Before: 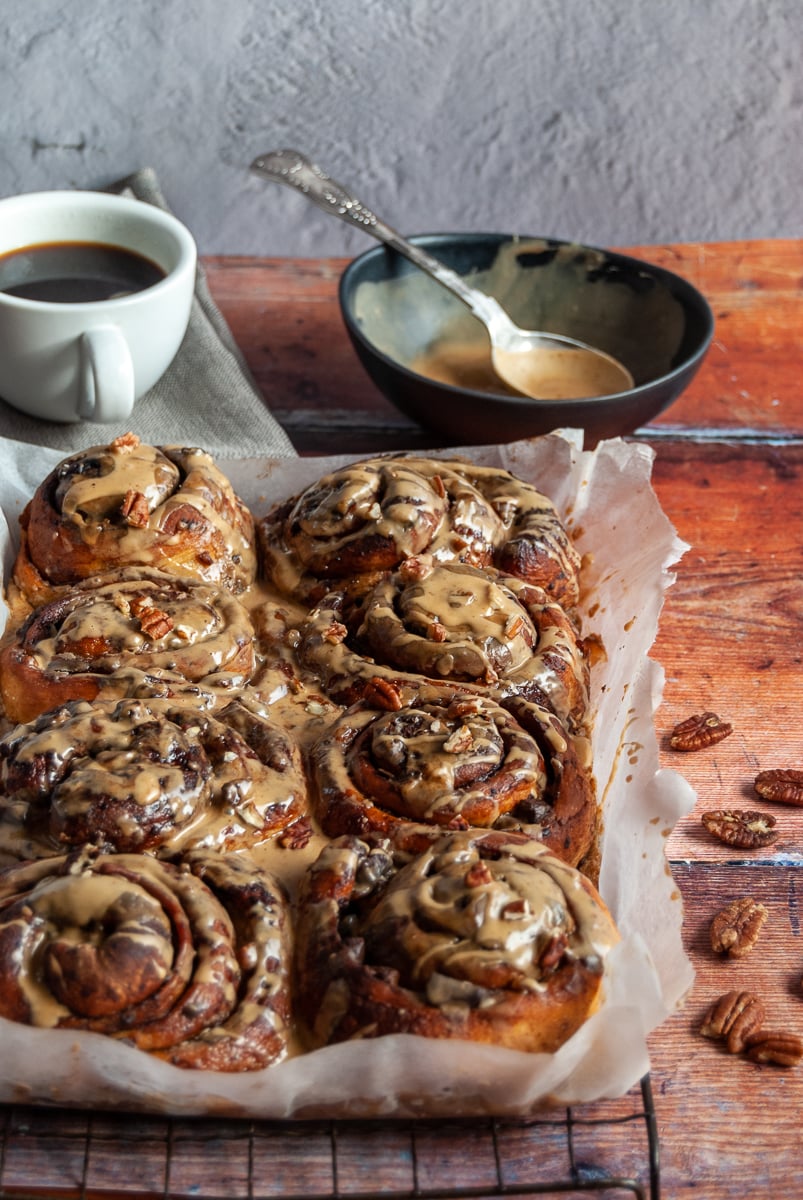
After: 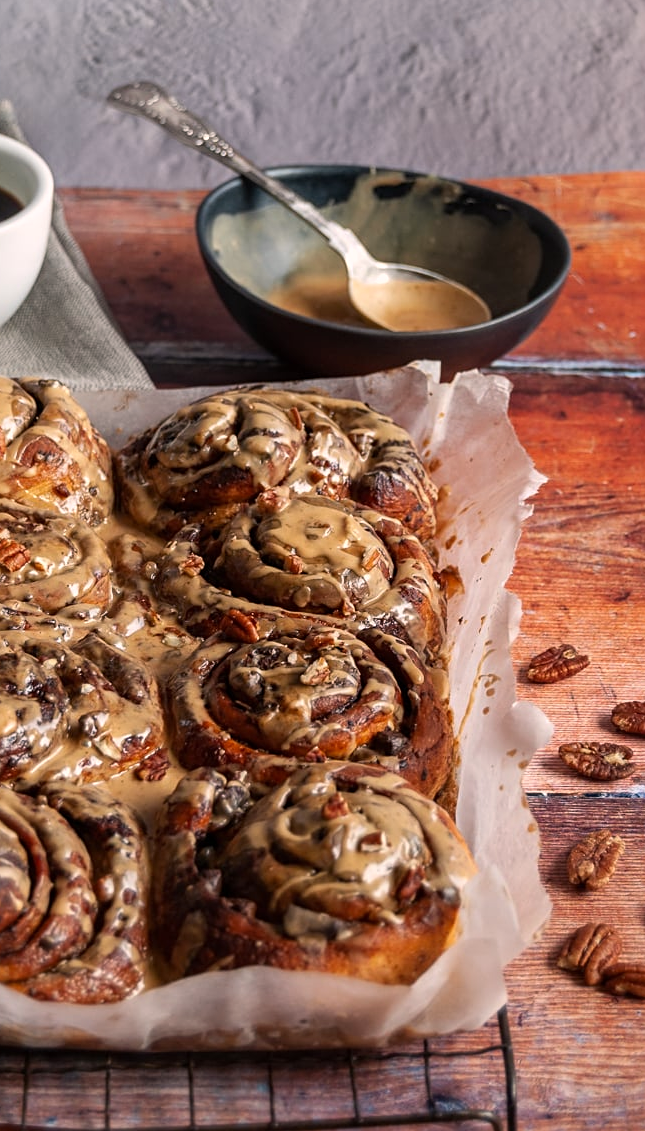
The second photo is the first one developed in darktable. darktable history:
crop and rotate: left 17.877%, top 5.727%, right 1.72%
color correction: highlights a* 7.45, highlights b* 4.07
sharpen: amount 0.209
